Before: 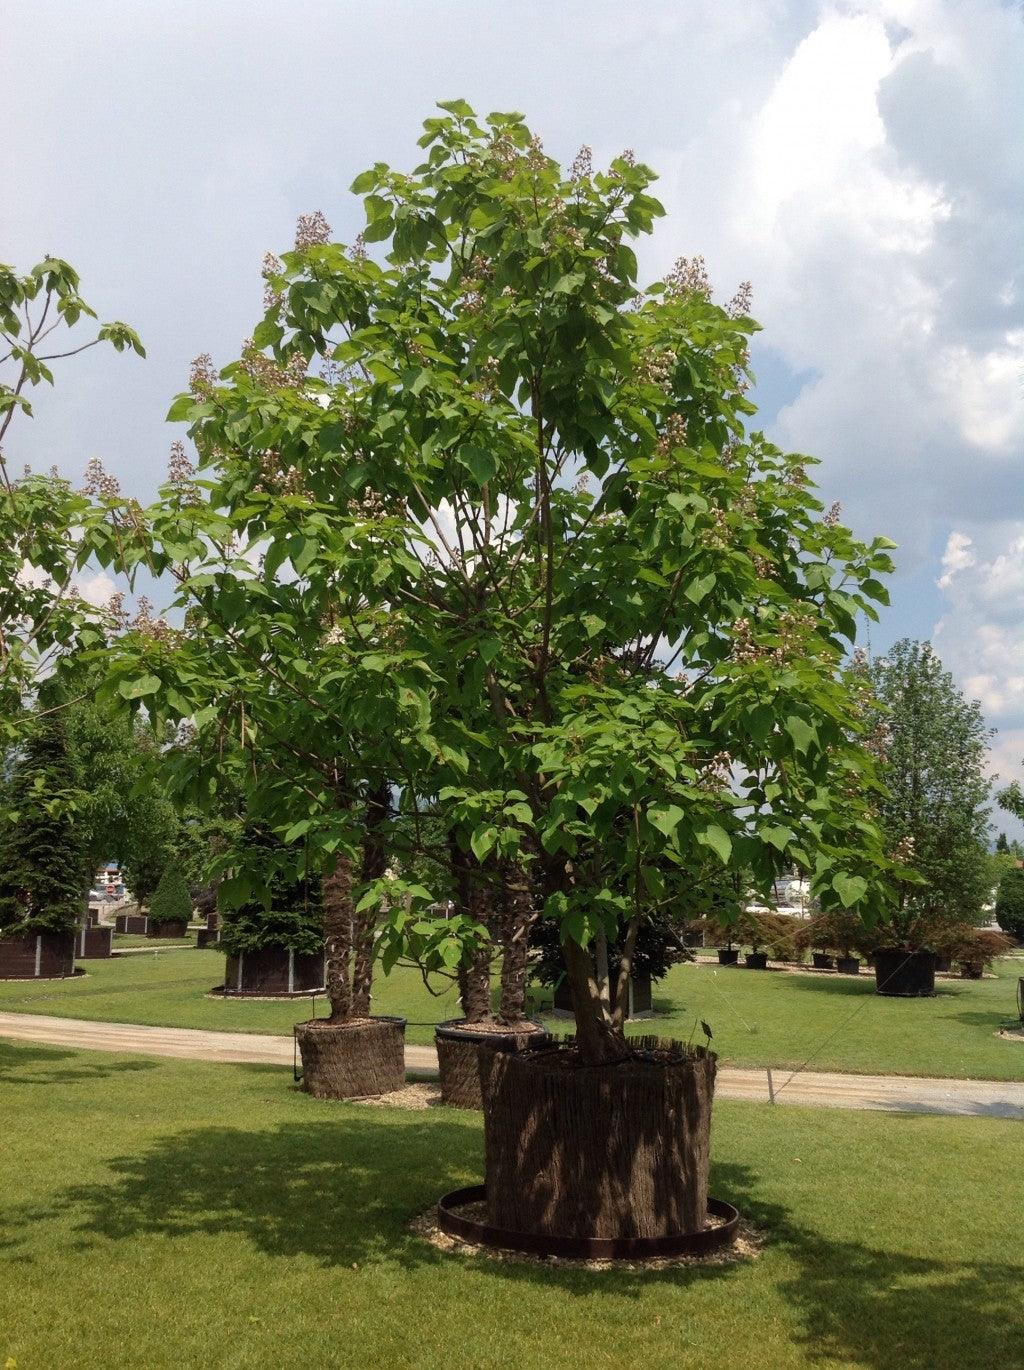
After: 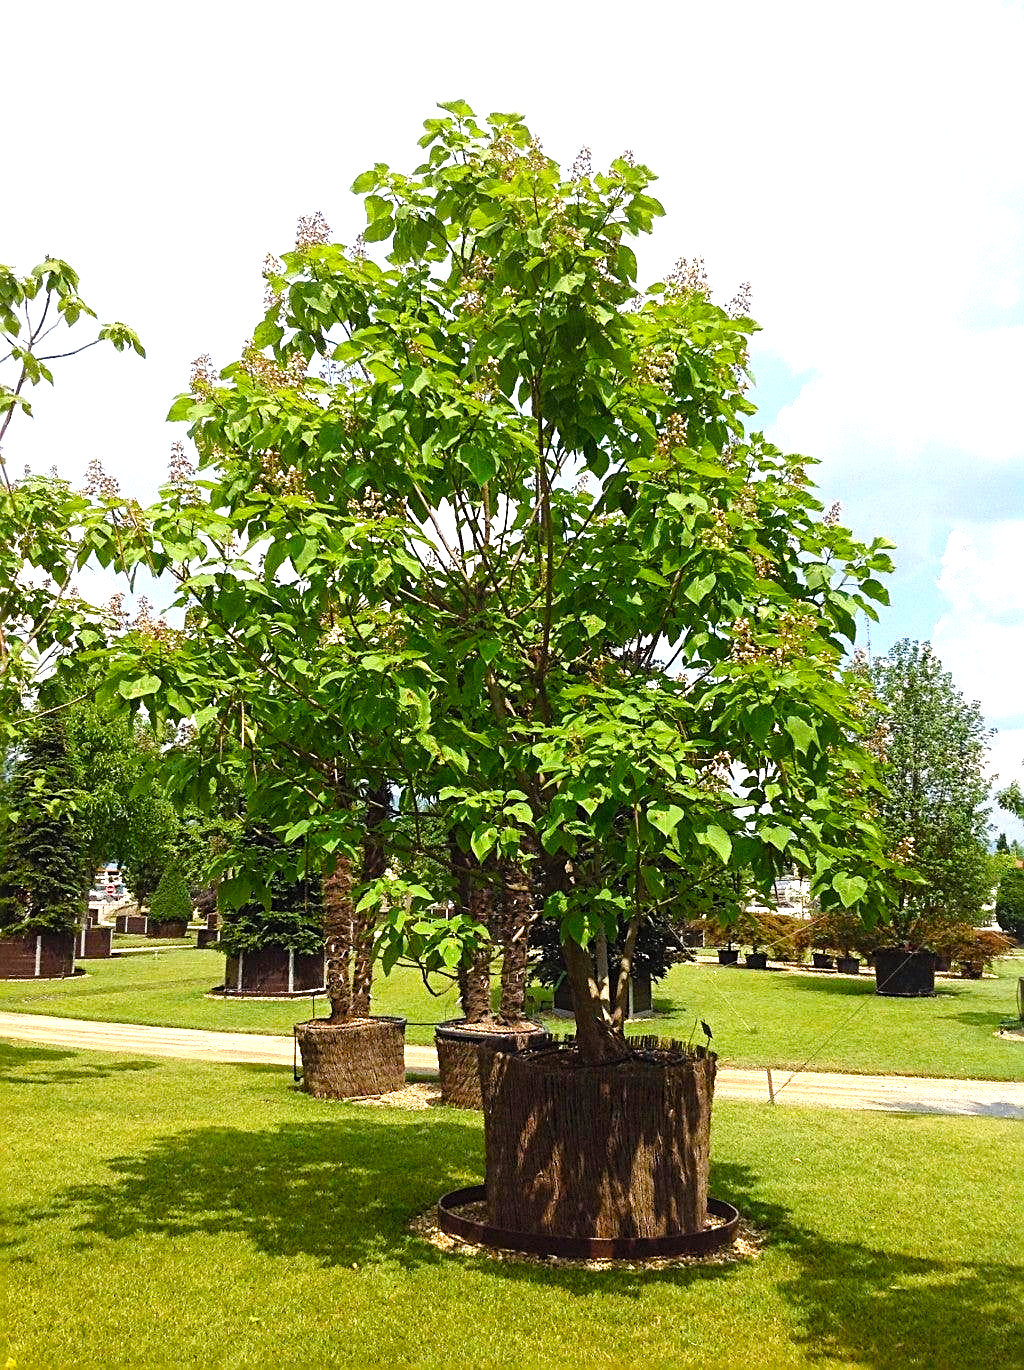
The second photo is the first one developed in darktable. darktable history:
color balance rgb: linear chroma grading › global chroma 8.312%, perceptual saturation grading › global saturation 20%, perceptual saturation grading › highlights -25.846%, perceptual saturation grading › shadows 50.023%, contrast 14.389%
contrast brightness saturation: contrast 0.074, brightness 0.082, saturation 0.178
sharpen: radius 2.533, amount 0.627
exposure: black level correction -0.002, exposure 0.709 EV, compensate exposure bias true, compensate highlight preservation false
